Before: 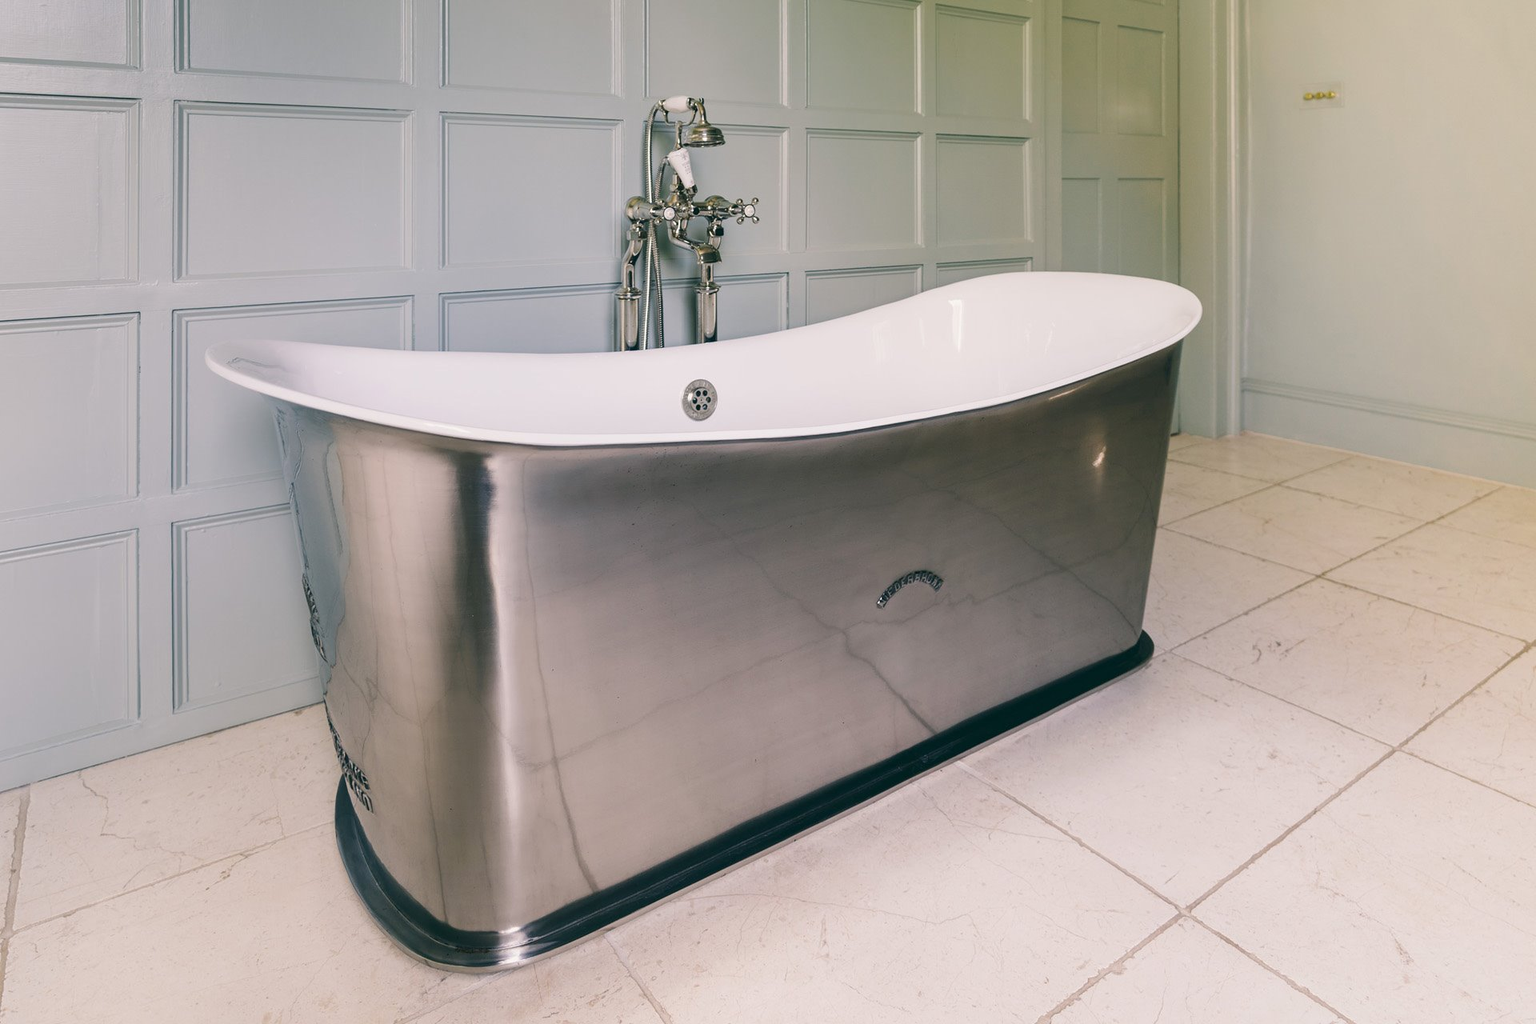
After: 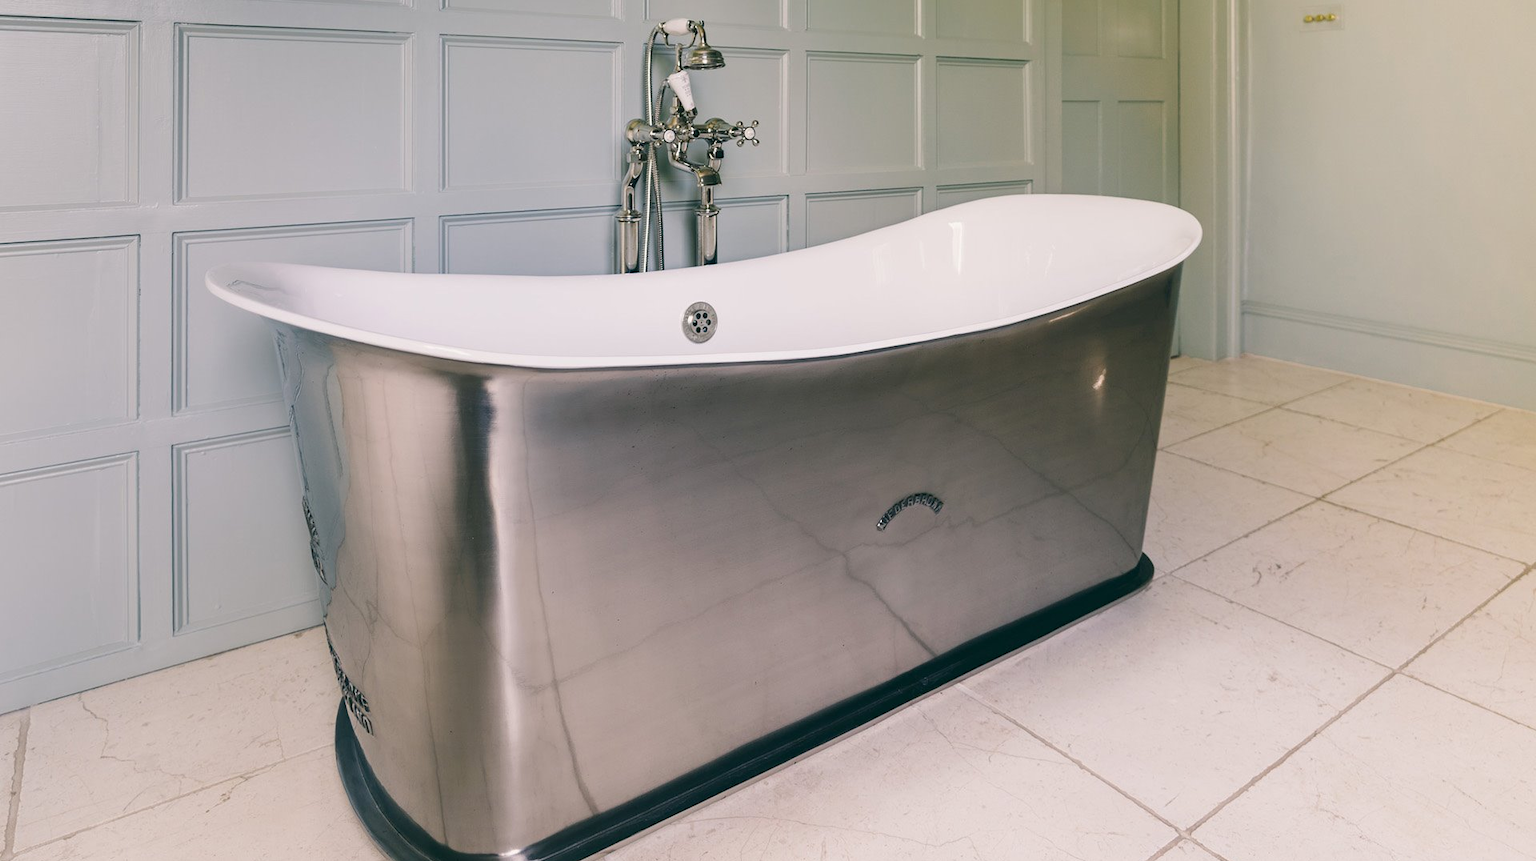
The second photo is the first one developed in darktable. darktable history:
crop: top 7.581%, bottom 8.231%
